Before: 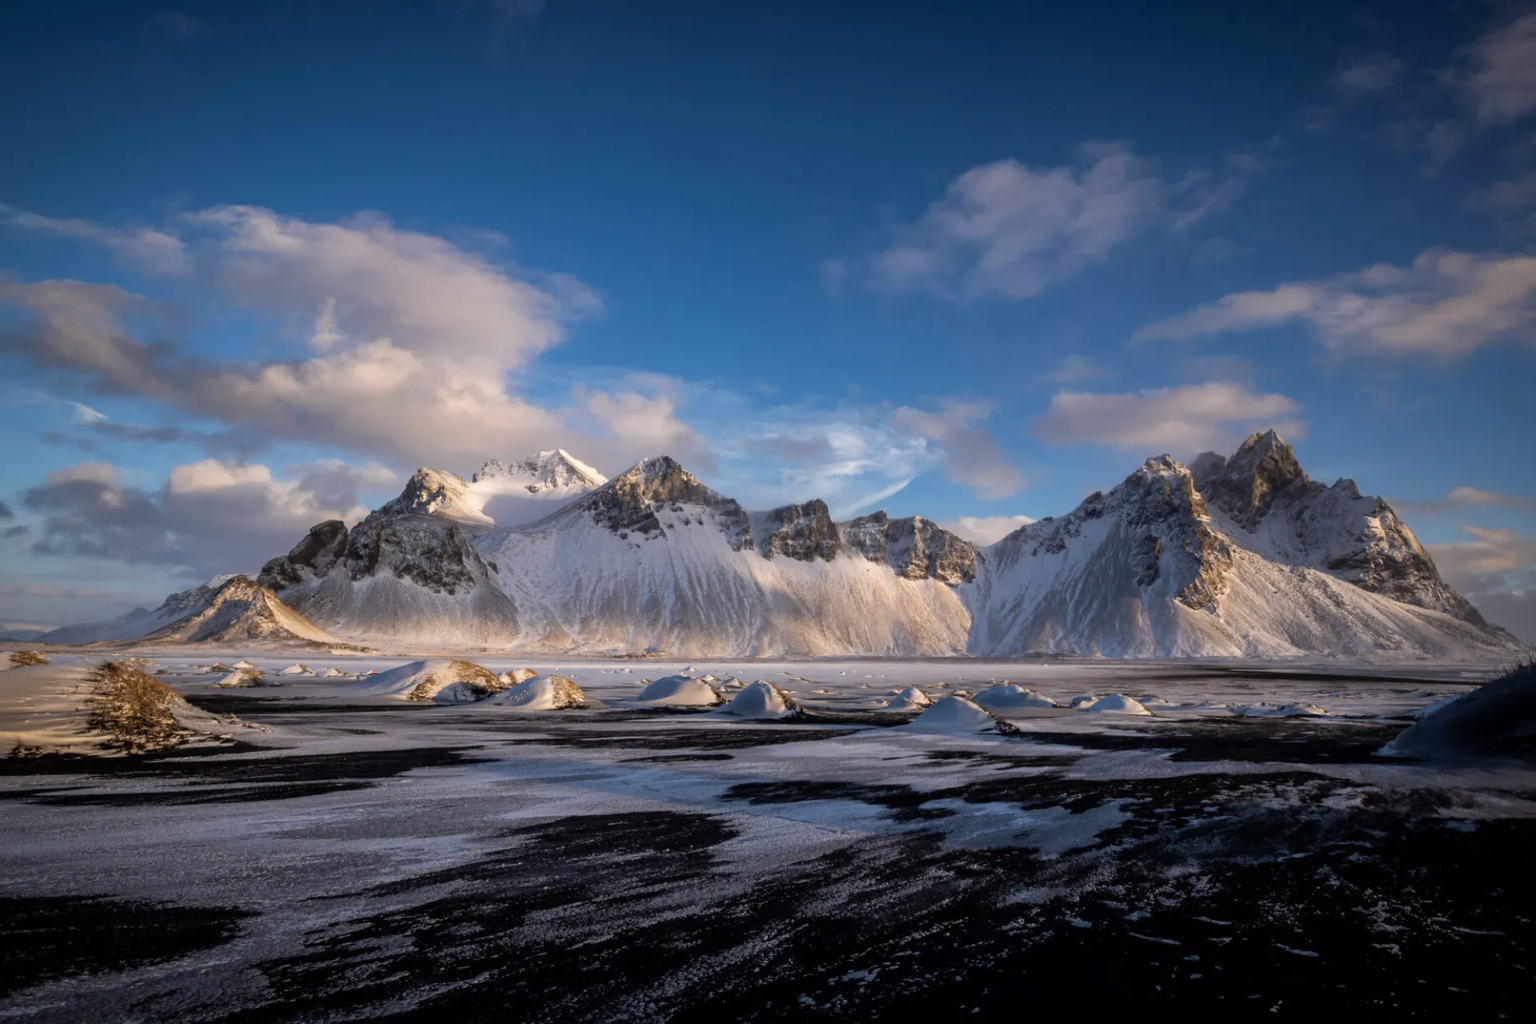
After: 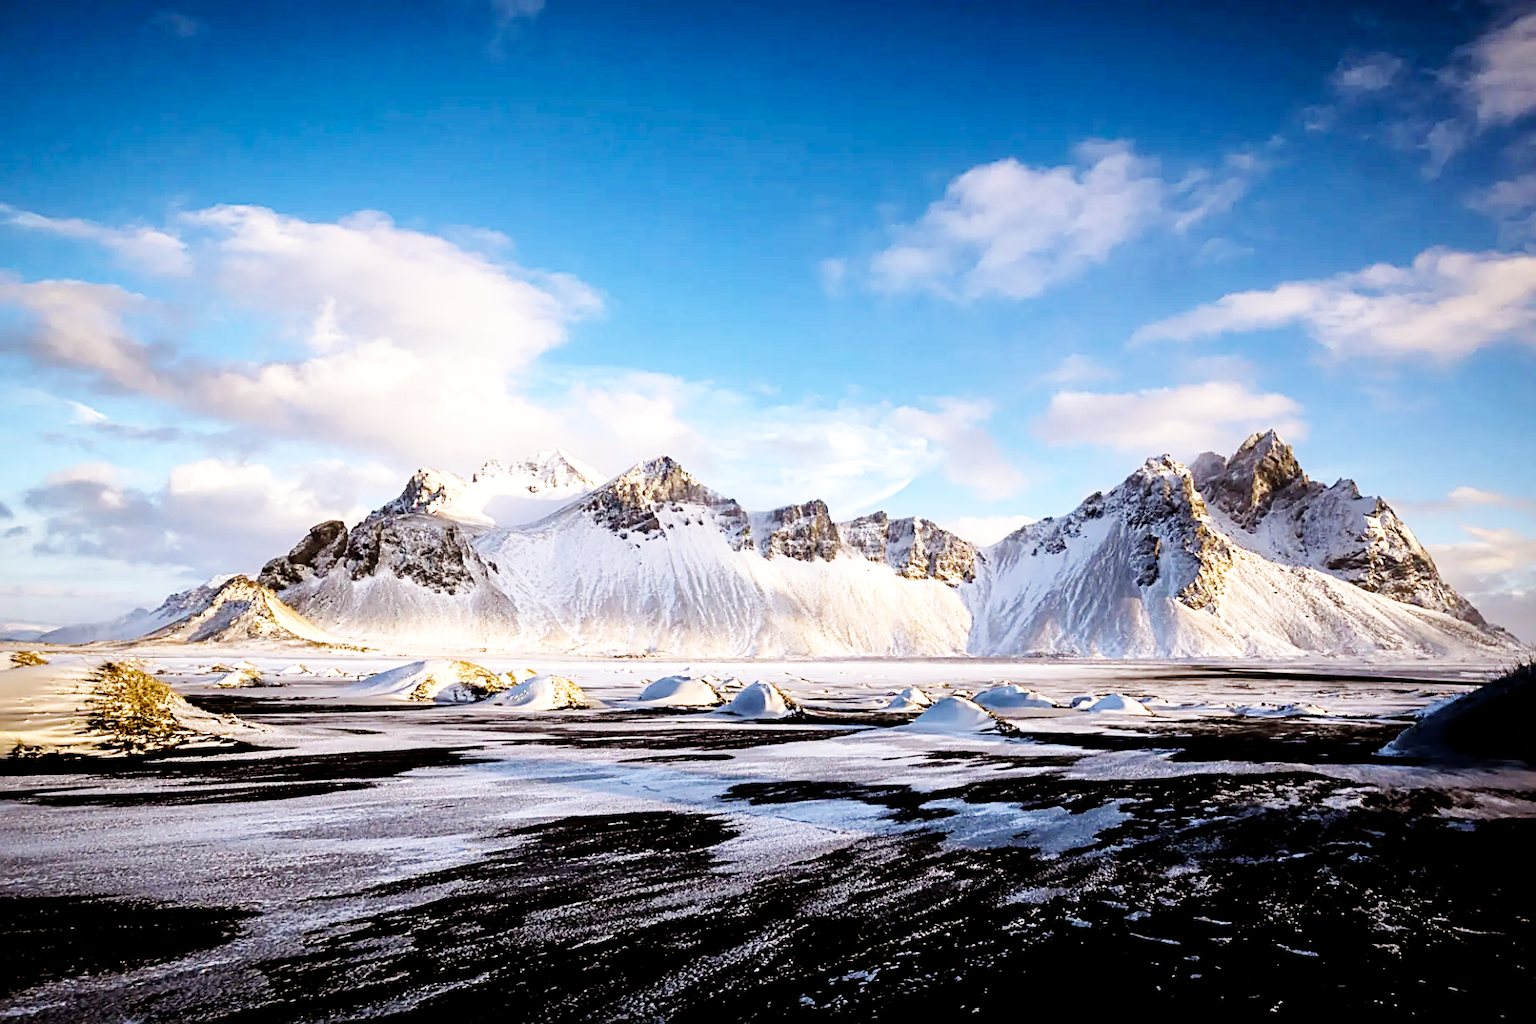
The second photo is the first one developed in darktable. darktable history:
base curve: curves: ch0 [(0, 0.003) (0.001, 0.002) (0.006, 0.004) (0.02, 0.022) (0.048, 0.086) (0.094, 0.234) (0.162, 0.431) (0.258, 0.629) (0.385, 0.8) (0.548, 0.918) (0.751, 0.988) (1, 1)], preserve colors none
exposure: black level correction 0.001, exposure 0.601 EV, compensate highlight preservation false
color zones: curves: ch2 [(0, 0.558) (0.066, 0.578) (0.286, 0.504) (0.429, 0.5) (0.571, 0.5) (0.714, 0.5) (0.857, 0.5) (1, 0.558)]
sharpen: radius 2.675, amount 0.669
levels: levels [0.023, 0.511, 1]
fill light: exposure -1.38 EV
color balance: mode lift, gamma, gain (sRGB), lift [1, 1.028, 1, 0.973]
